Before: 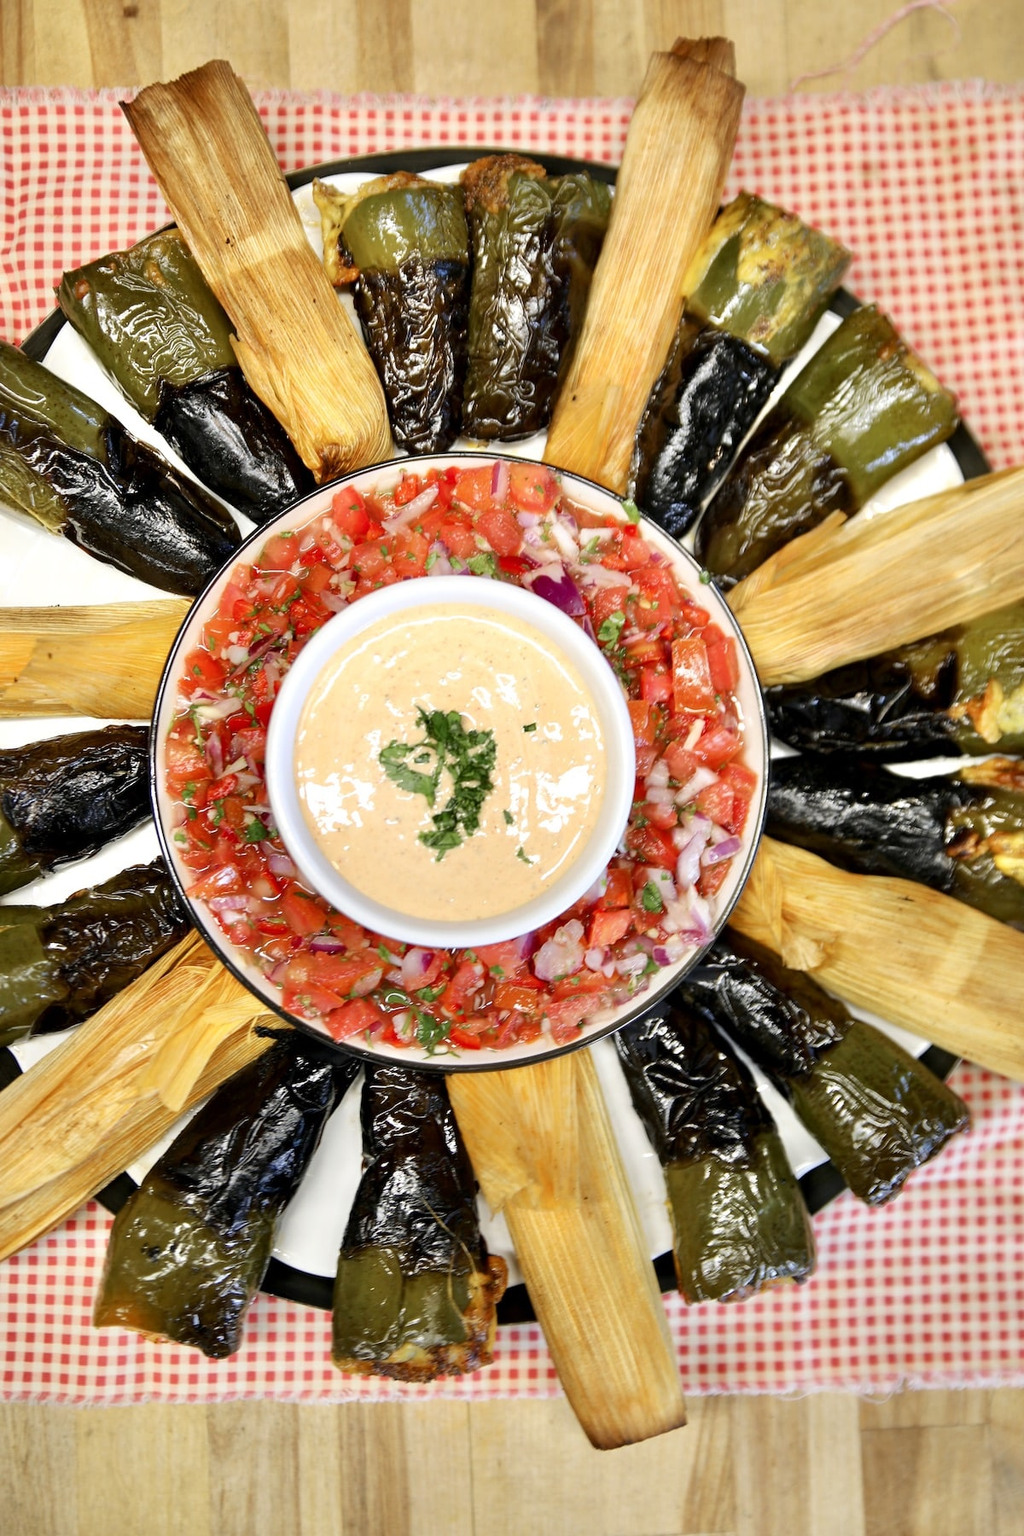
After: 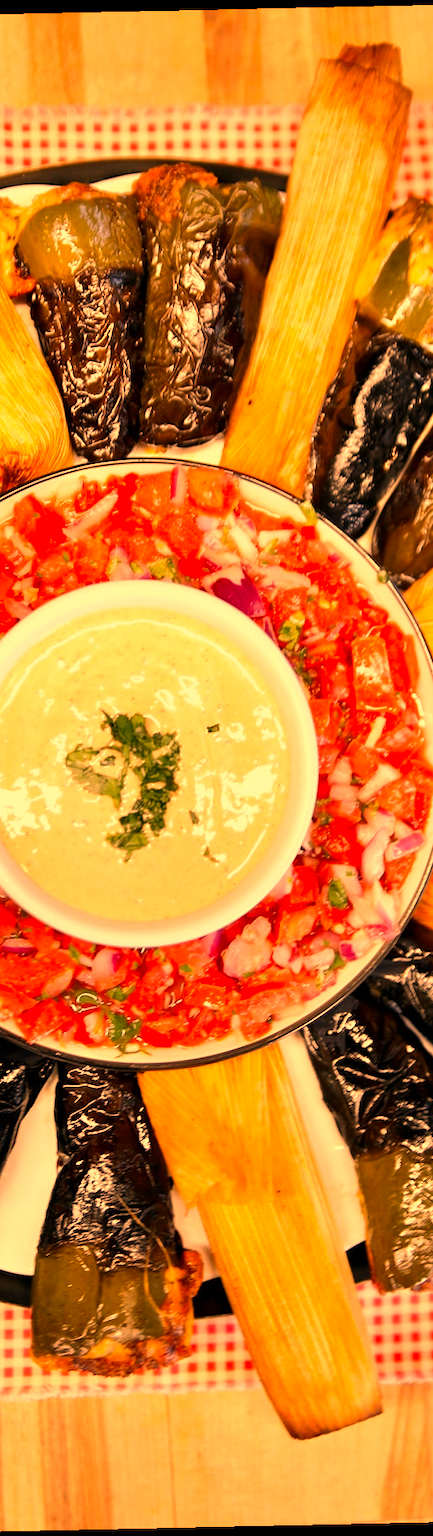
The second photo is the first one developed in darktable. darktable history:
rotate and perspective: rotation -1.24°, automatic cropping off
white balance: red 1.467, blue 0.684
crop: left 31.229%, right 27.105%
